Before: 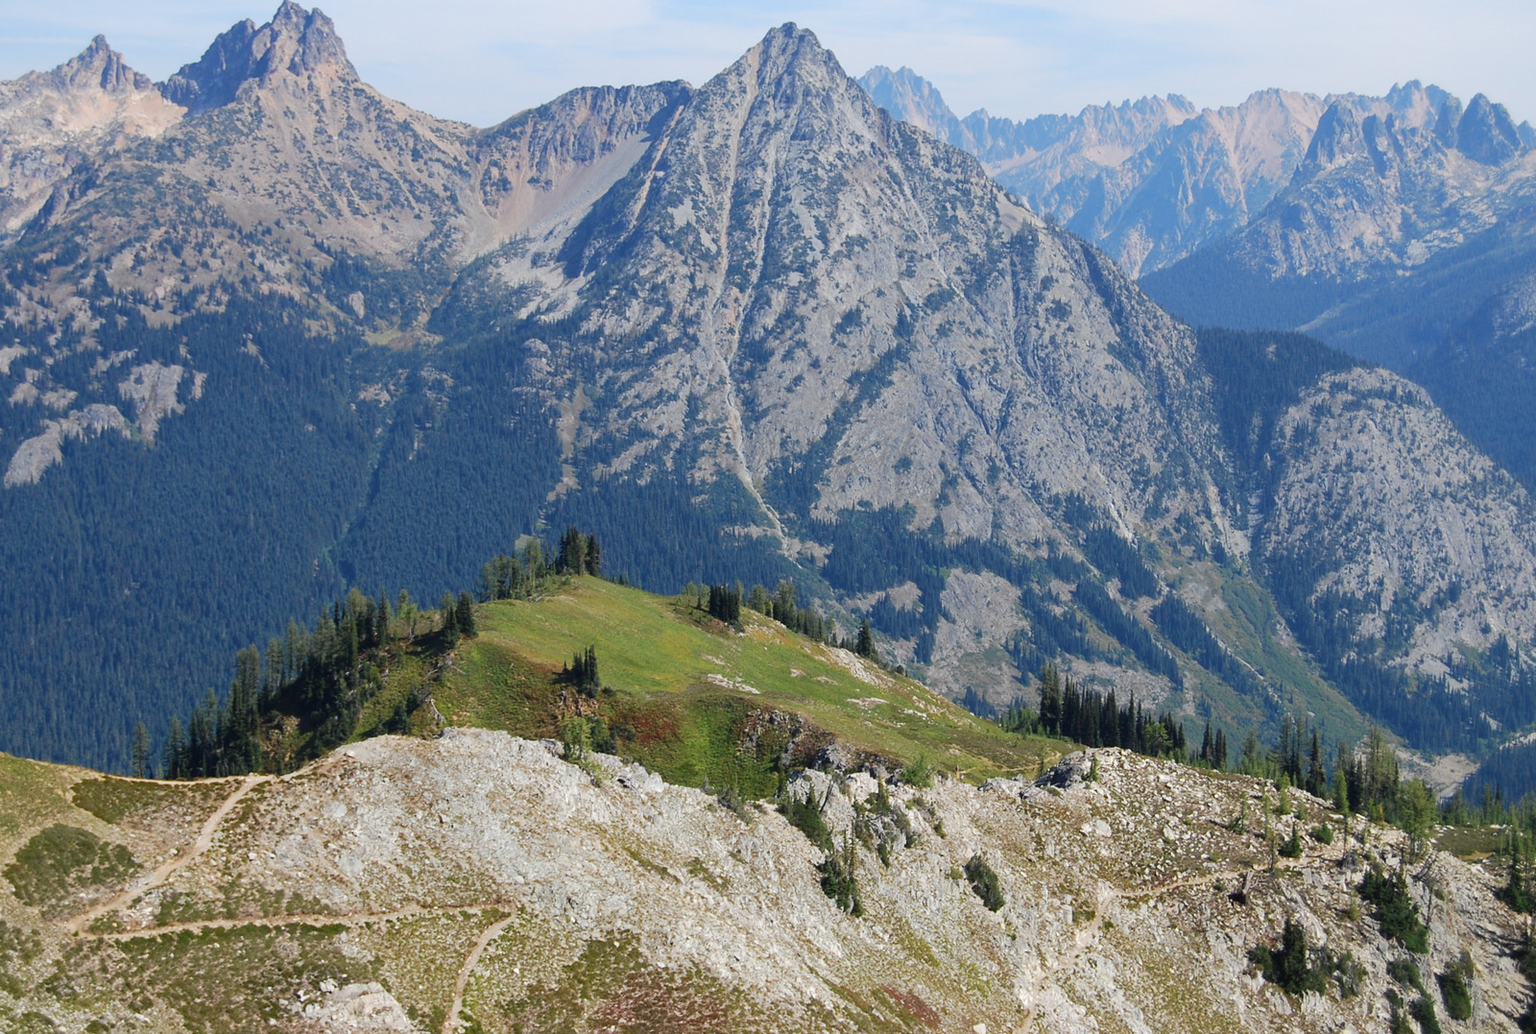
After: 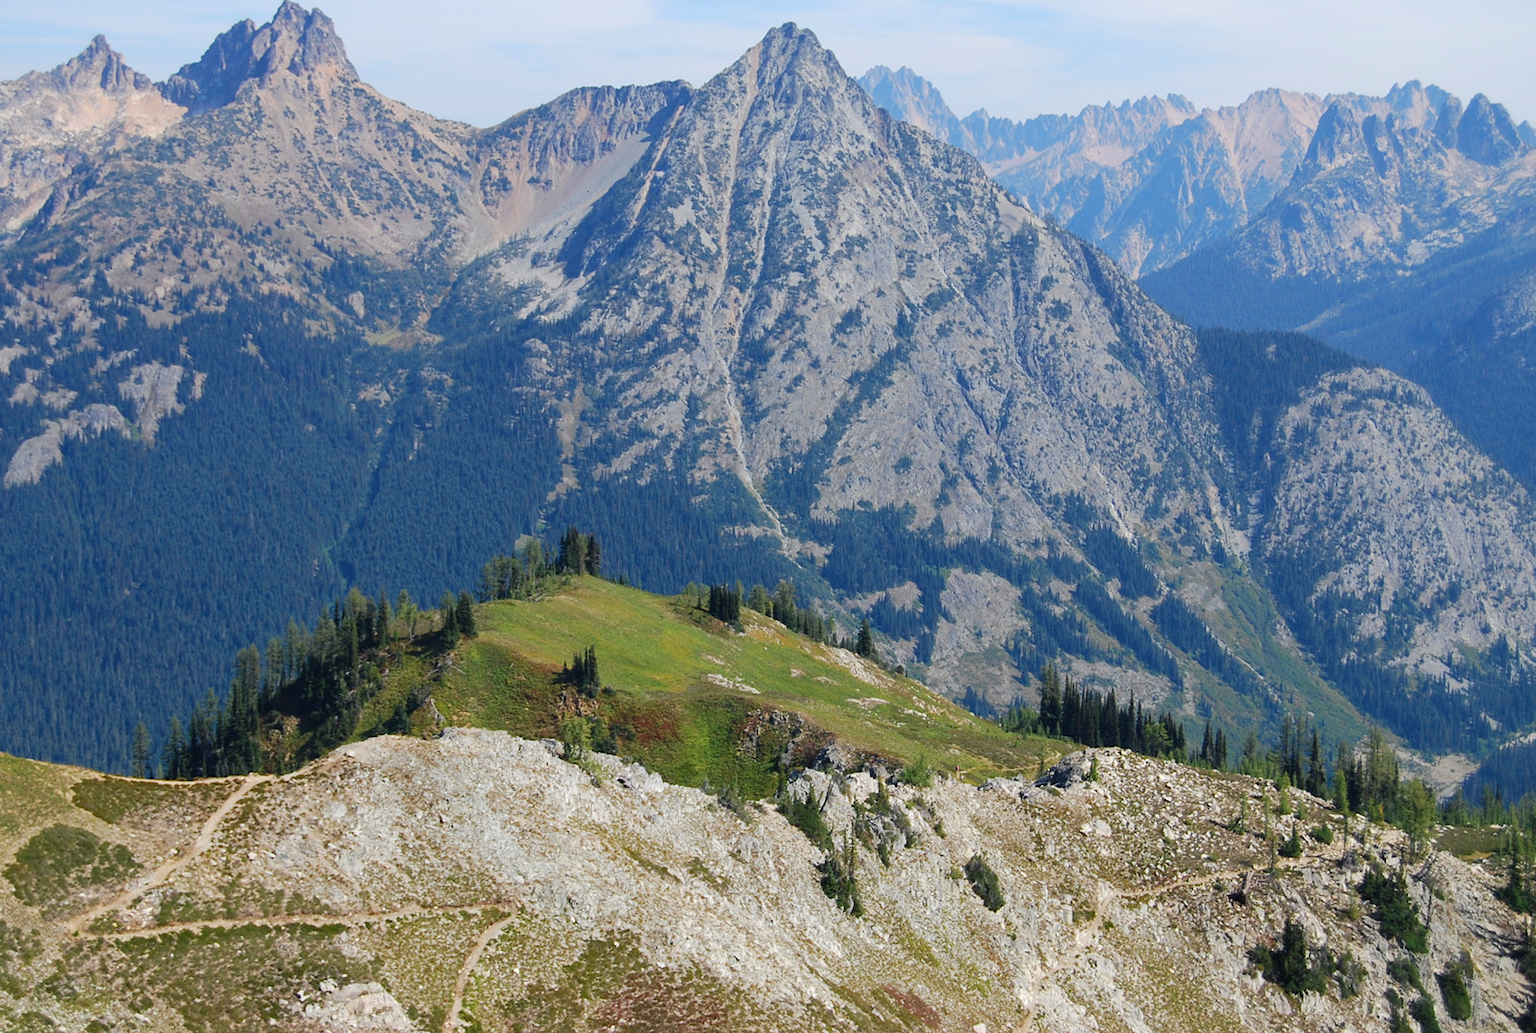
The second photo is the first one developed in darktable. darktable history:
color balance rgb: shadows lift › chroma 2.035%, shadows lift › hue 248.34°, perceptual saturation grading › global saturation 0.085%, global vibrance 20%
